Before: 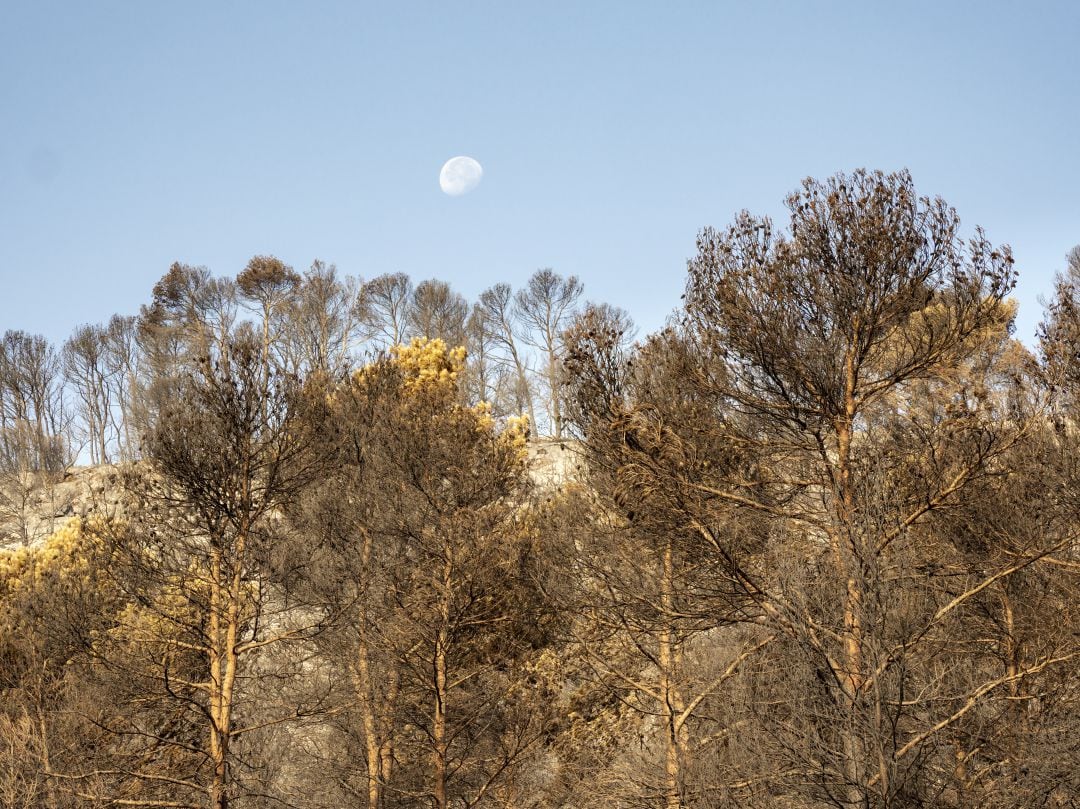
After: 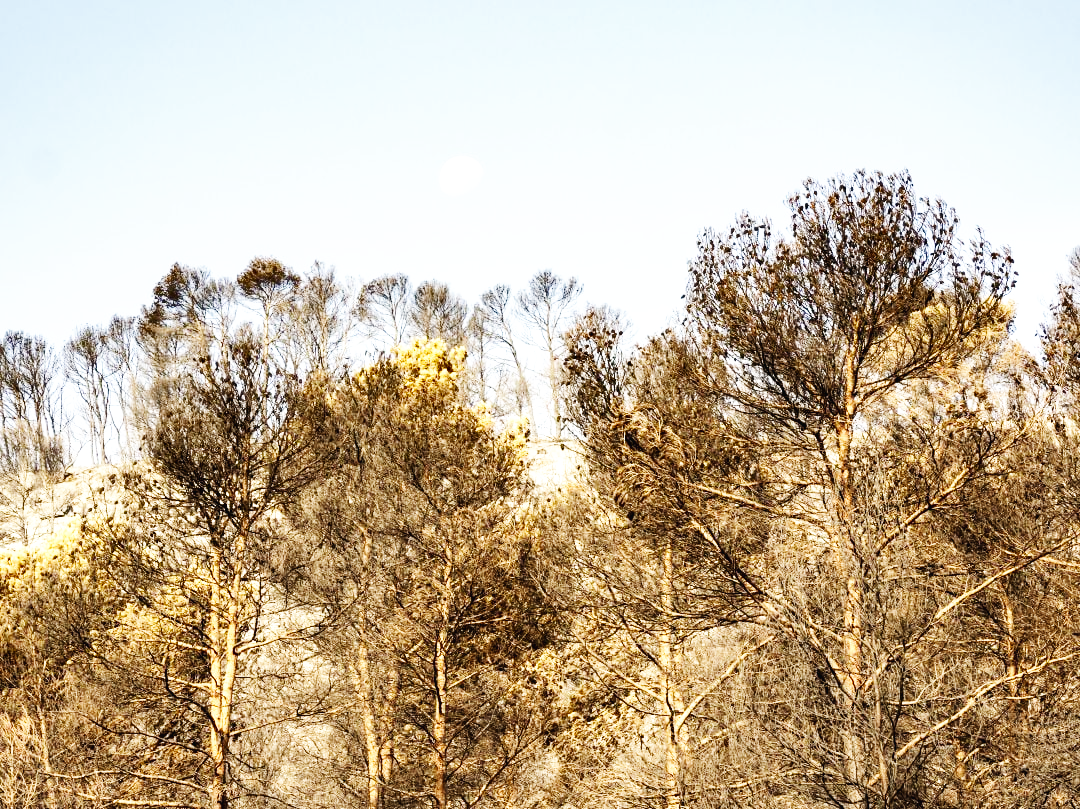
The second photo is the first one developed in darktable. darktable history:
tone equalizer: -8 EV -0.417 EV, -7 EV -0.389 EV, -6 EV -0.333 EV, -5 EV -0.222 EV, -3 EV 0.222 EV, -2 EV 0.333 EV, -1 EV 0.389 EV, +0 EV 0.417 EV, edges refinement/feathering 500, mask exposure compensation -1.57 EV, preserve details no
shadows and highlights: shadows color adjustment 97.66%, soften with gaussian
base curve: curves: ch0 [(0, 0.003) (0.001, 0.002) (0.006, 0.004) (0.02, 0.022) (0.048, 0.086) (0.094, 0.234) (0.162, 0.431) (0.258, 0.629) (0.385, 0.8) (0.548, 0.918) (0.751, 0.988) (1, 1)], preserve colors none
